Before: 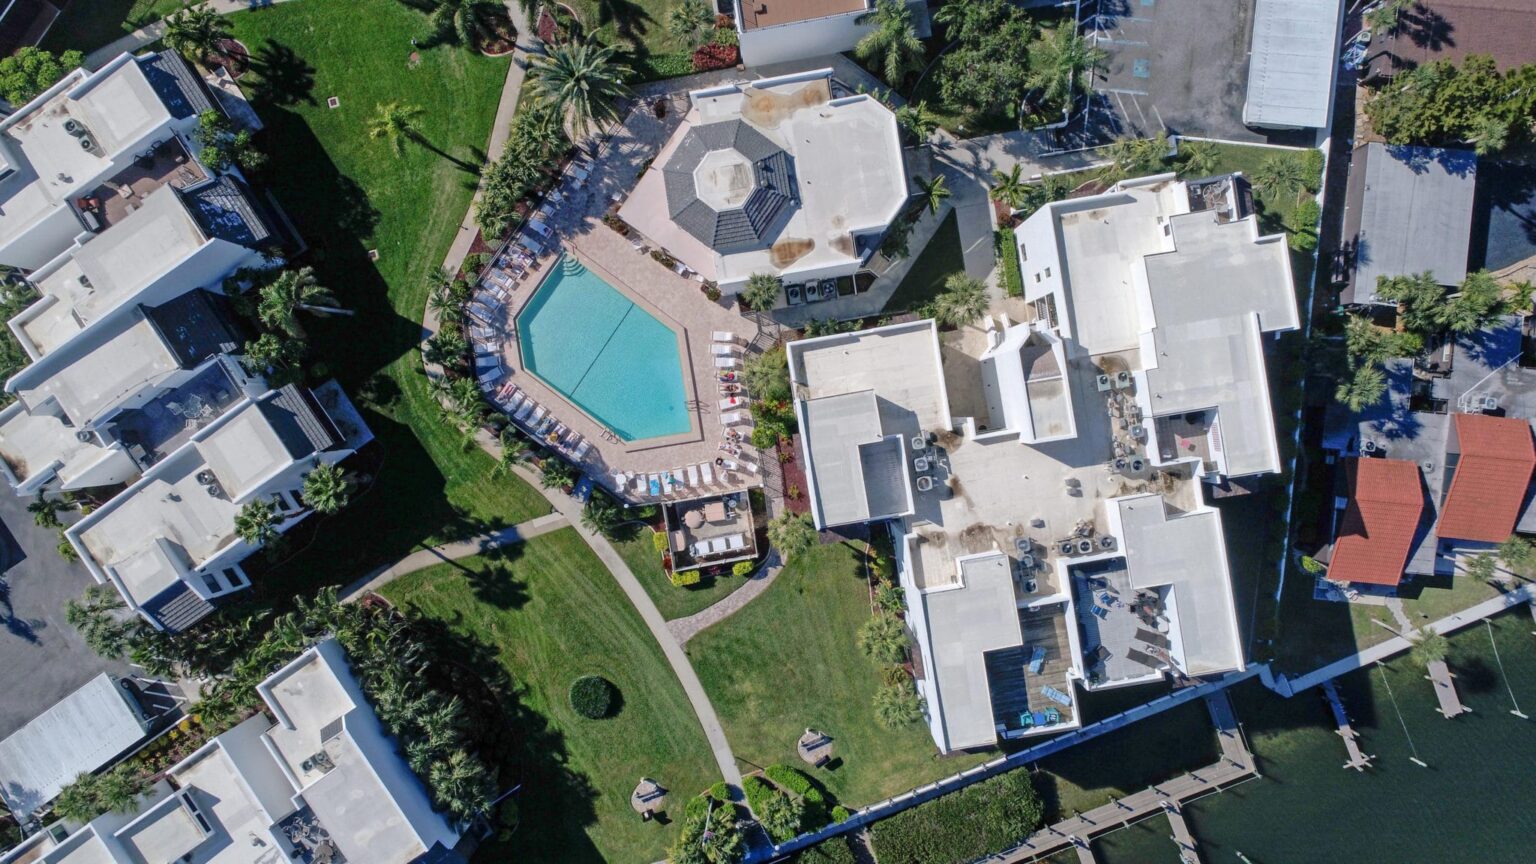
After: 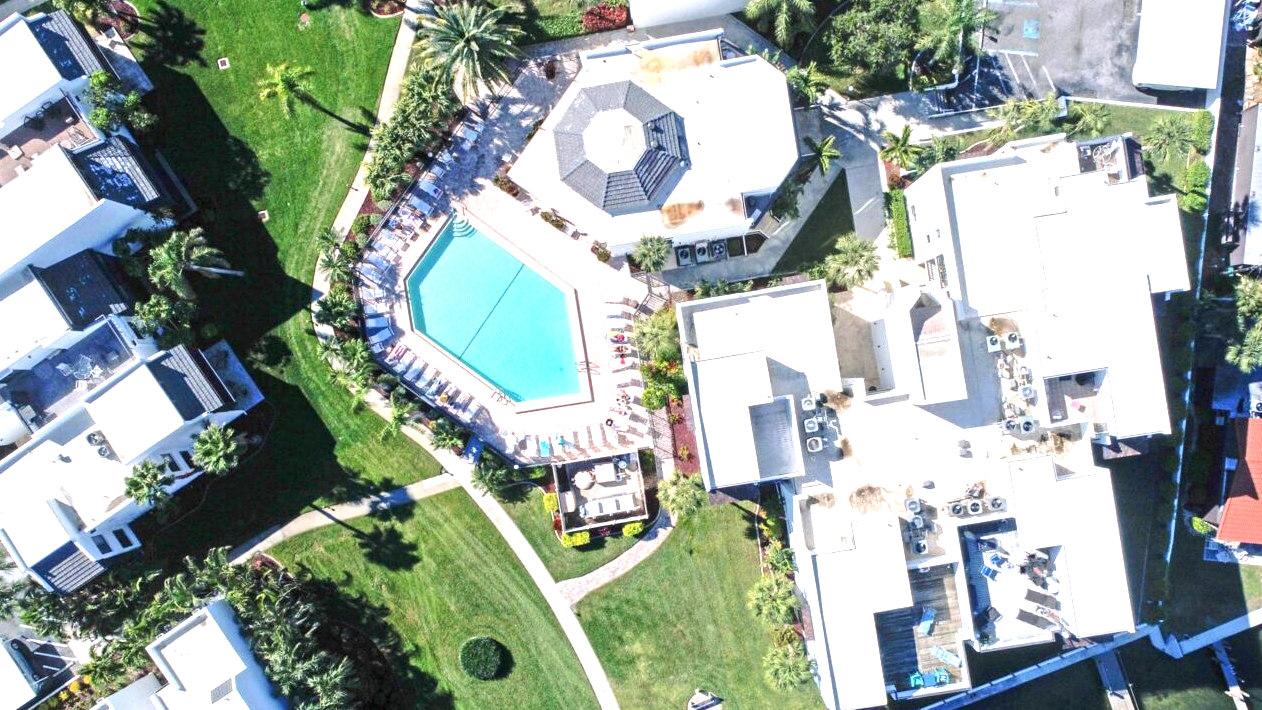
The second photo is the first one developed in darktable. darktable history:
exposure: black level correction 0, exposure 1.45 EV, compensate exposure bias true, compensate highlight preservation false
crop and rotate: left 7.196%, top 4.574%, right 10.605%, bottom 13.178%
